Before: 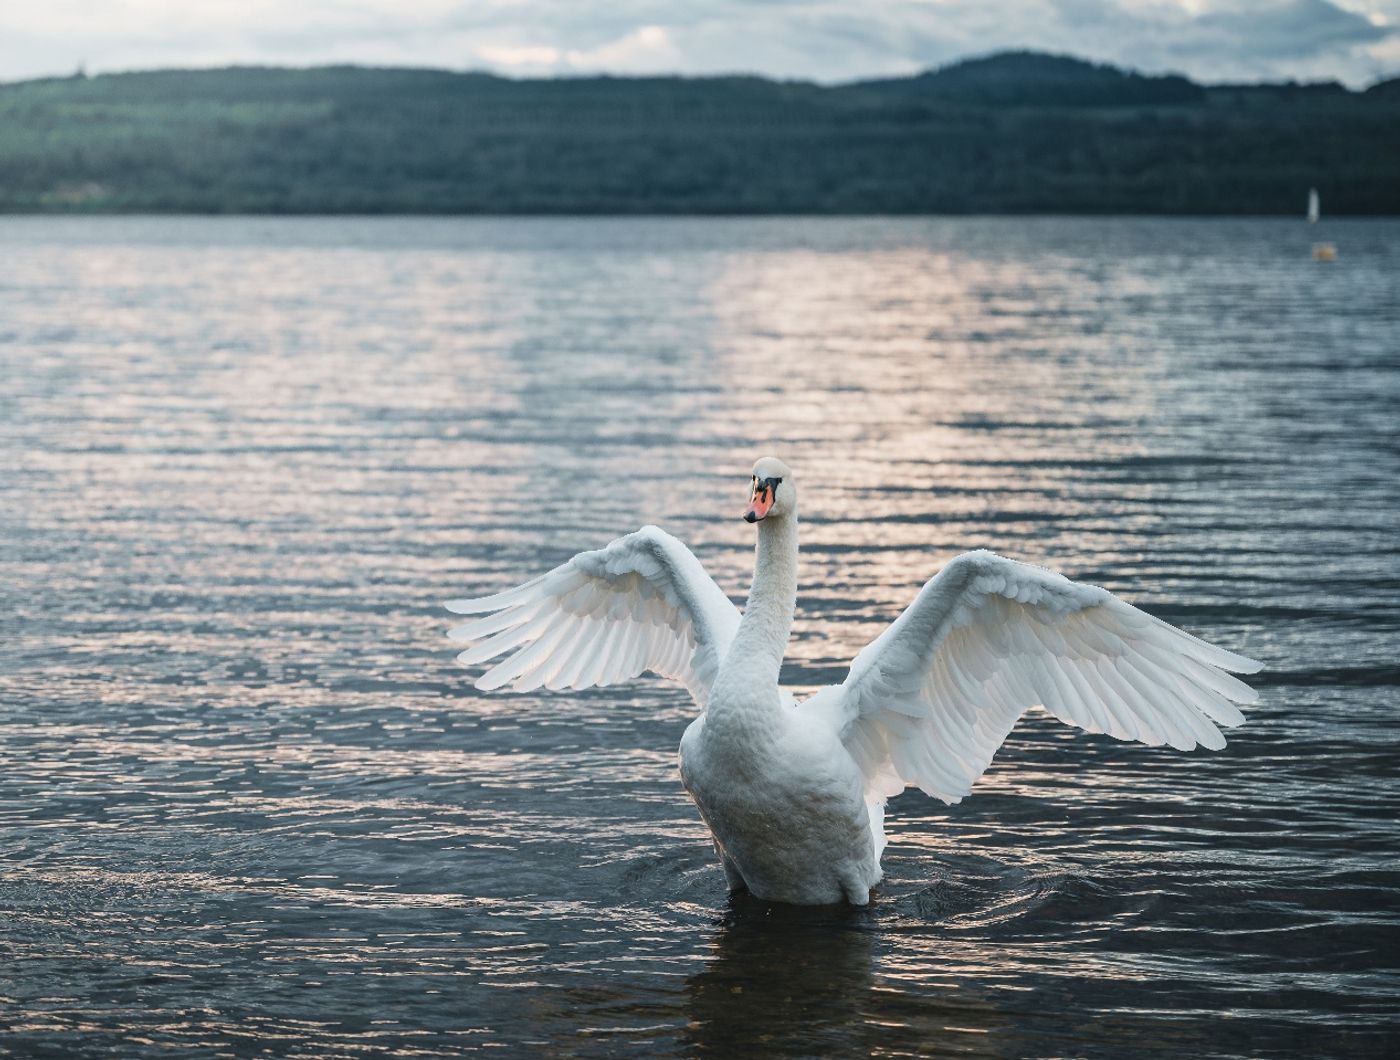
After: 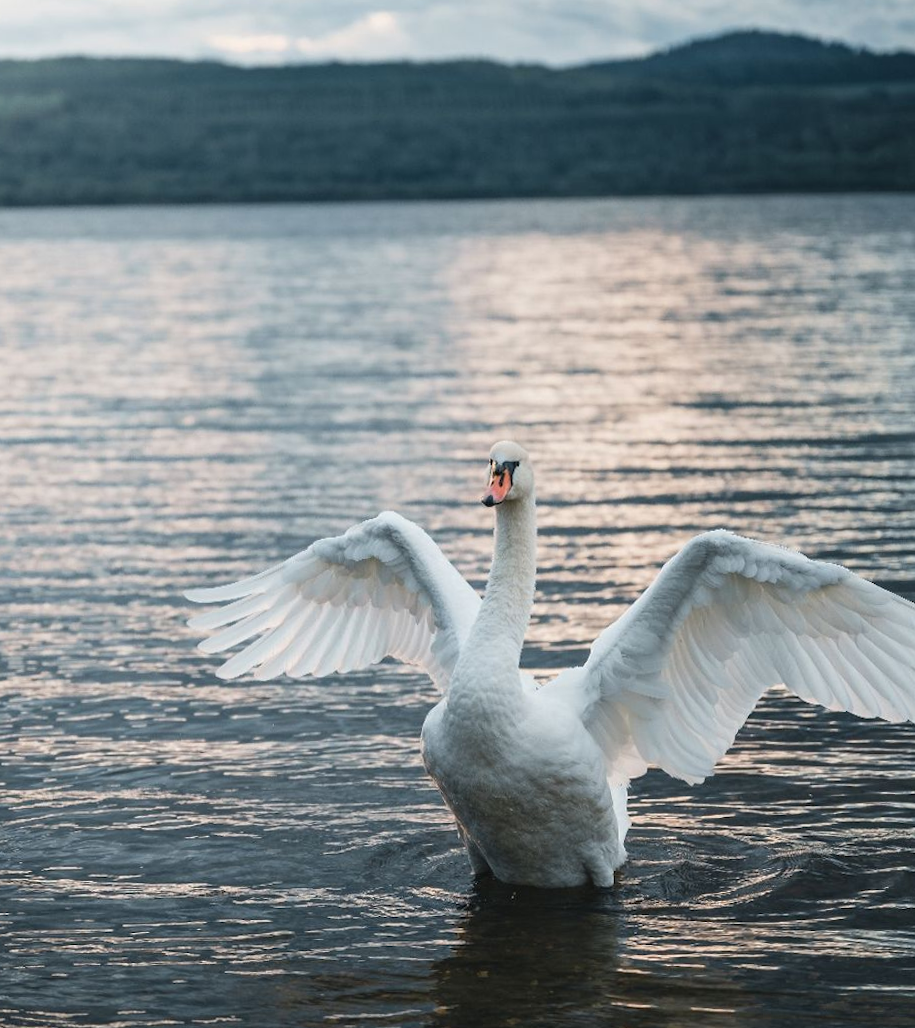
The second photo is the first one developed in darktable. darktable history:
rotate and perspective: rotation -1°, crop left 0.011, crop right 0.989, crop top 0.025, crop bottom 0.975
crop and rotate: left 18.442%, right 15.508%
